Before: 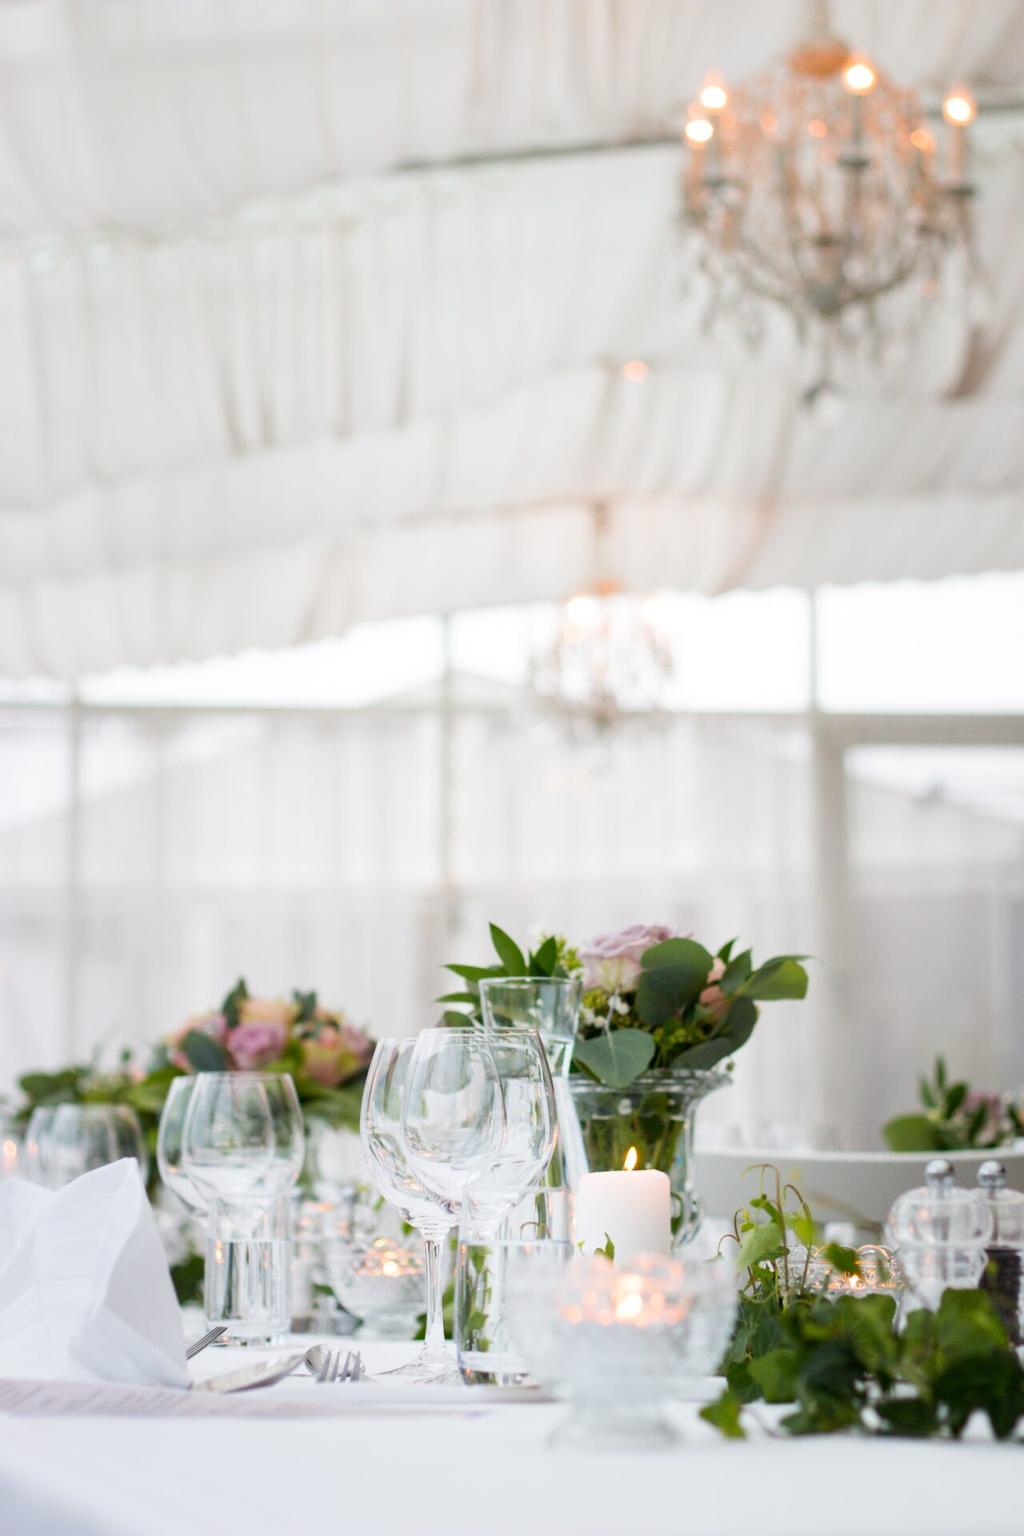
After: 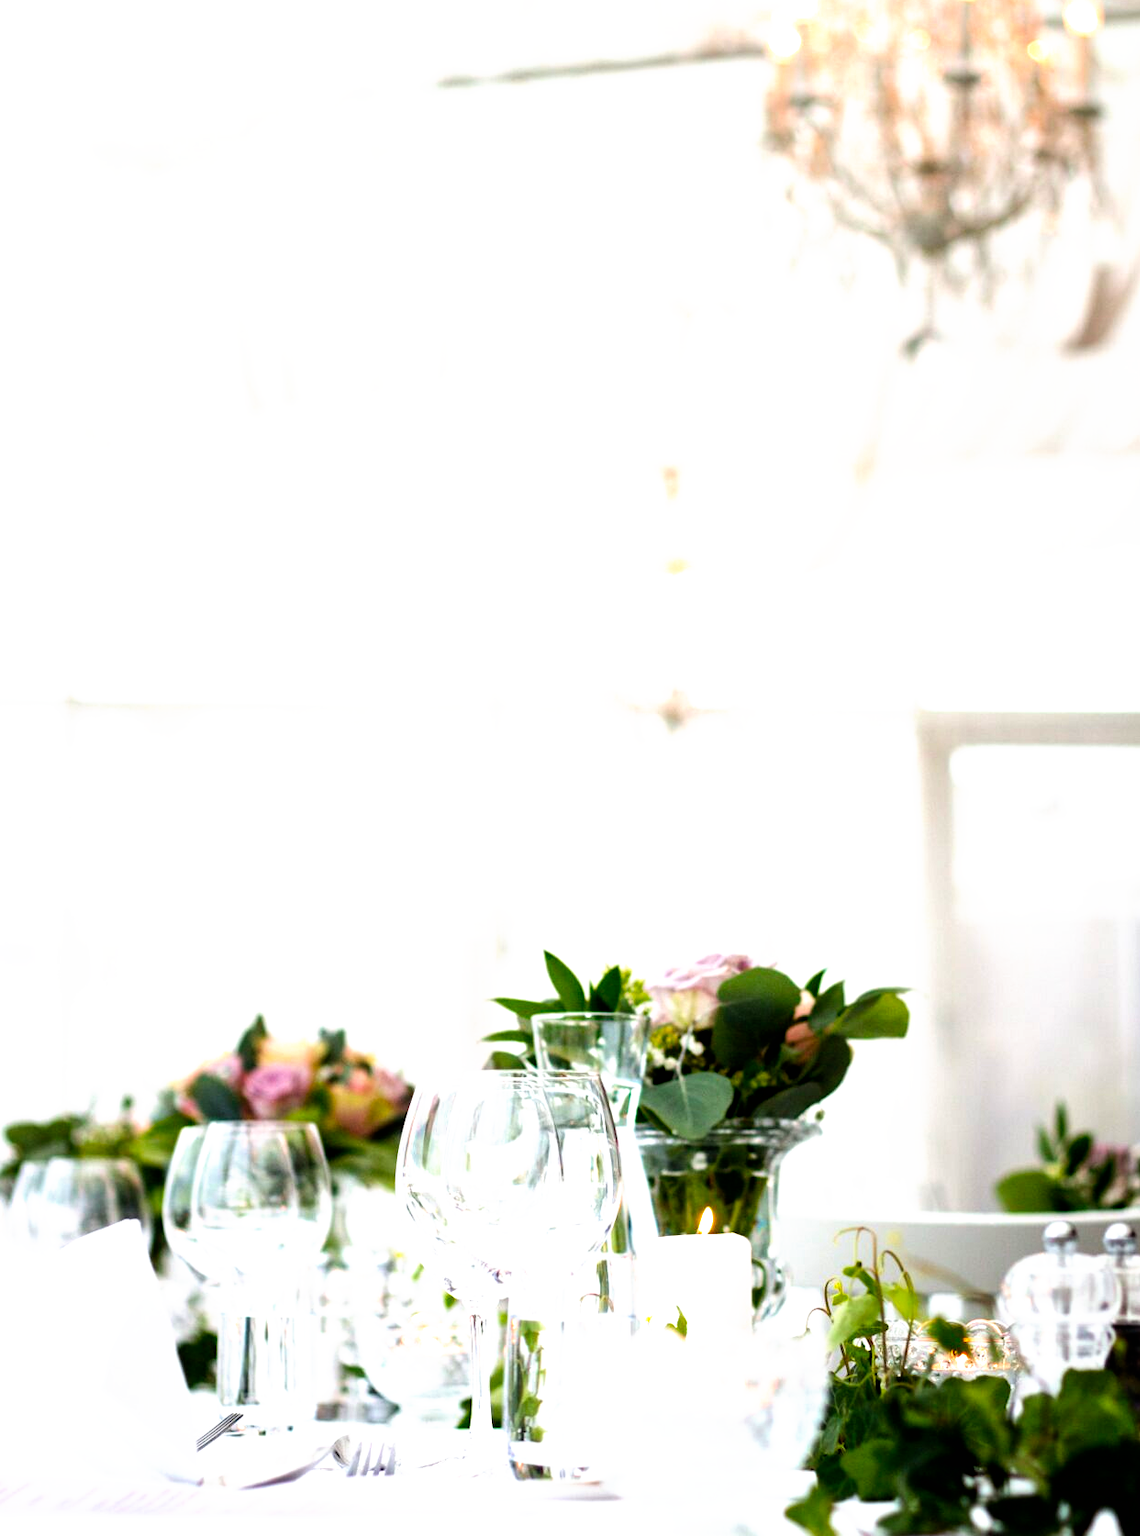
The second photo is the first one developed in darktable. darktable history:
crop: left 1.507%, top 6.147%, right 1.379%, bottom 6.637%
filmic rgb: black relative exposure -8.2 EV, white relative exposure 2.2 EV, threshold 3 EV, hardness 7.11, latitude 85.74%, contrast 1.696, highlights saturation mix -4%, shadows ↔ highlights balance -2.69%, preserve chrominance no, color science v5 (2021), contrast in shadows safe, contrast in highlights safe, enable highlight reconstruction true
exposure: exposure 0.128 EV, compensate highlight preservation false
